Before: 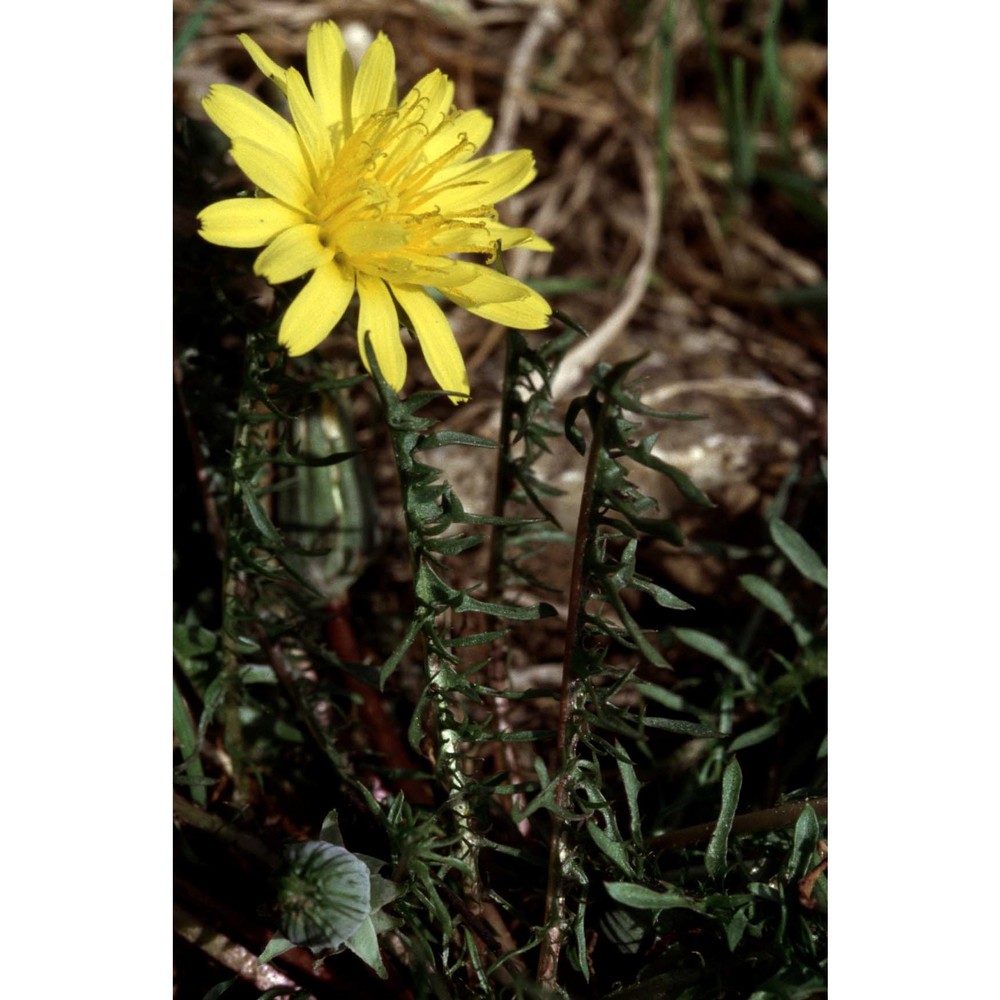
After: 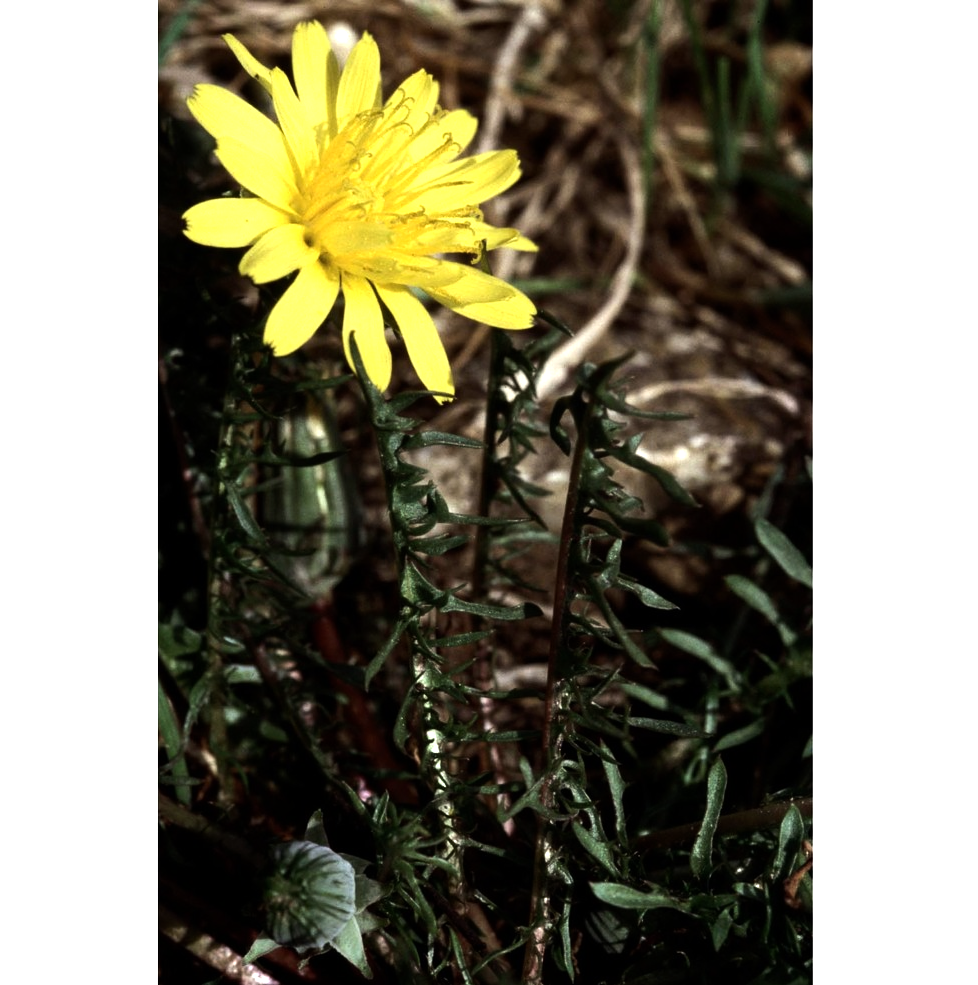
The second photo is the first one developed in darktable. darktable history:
crop and rotate: left 1.504%, right 0.61%, bottom 1.453%
tone equalizer: -8 EV -0.786 EV, -7 EV -0.683 EV, -6 EV -0.576 EV, -5 EV -0.414 EV, -3 EV 0.383 EV, -2 EV 0.6 EV, -1 EV 0.7 EV, +0 EV 0.756 EV, edges refinement/feathering 500, mask exposure compensation -1.57 EV, preserve details no
